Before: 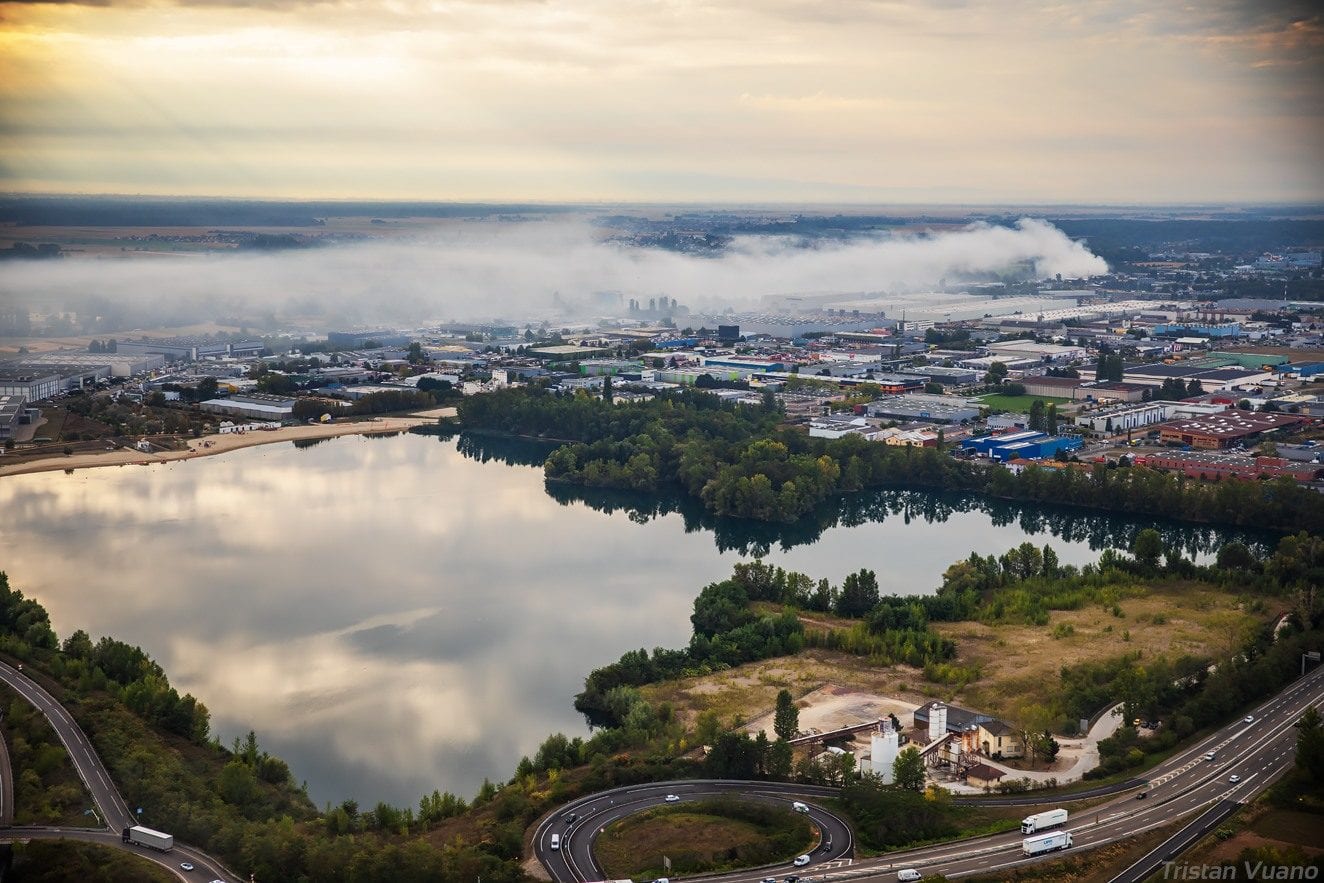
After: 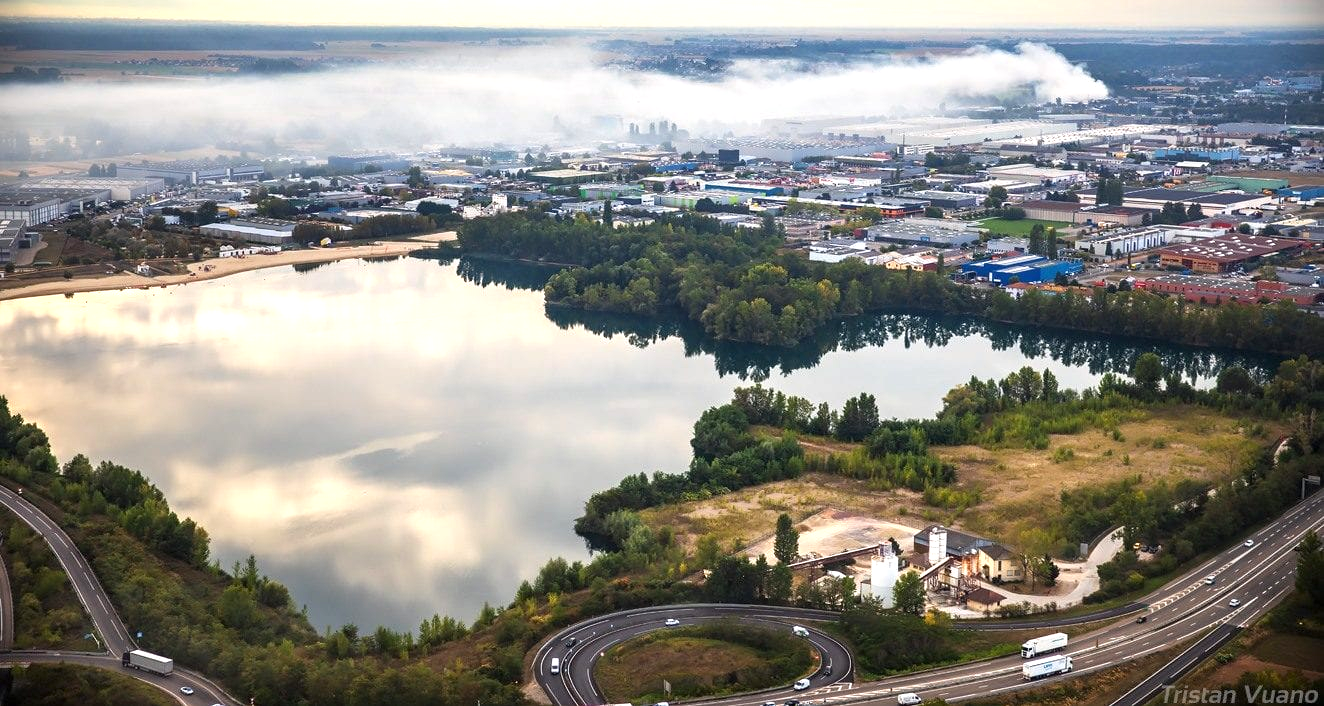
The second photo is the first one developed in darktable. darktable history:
crop and rotate: top 19.998%
exposure: exposure 0.785 EV, compensate highlight preservation false
